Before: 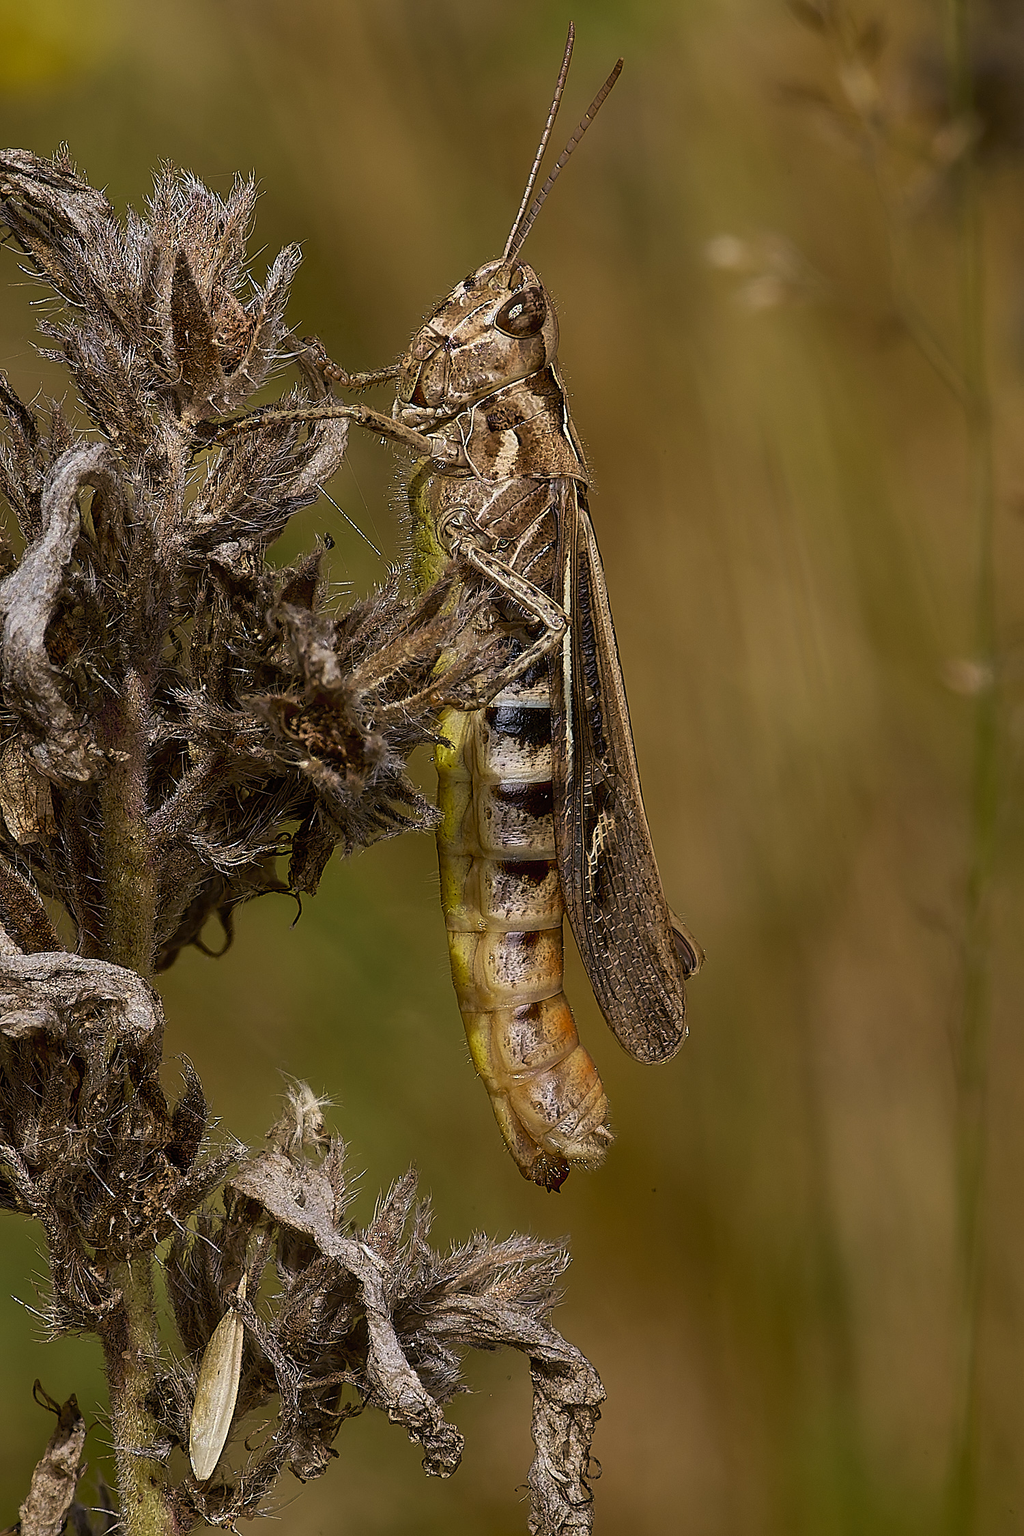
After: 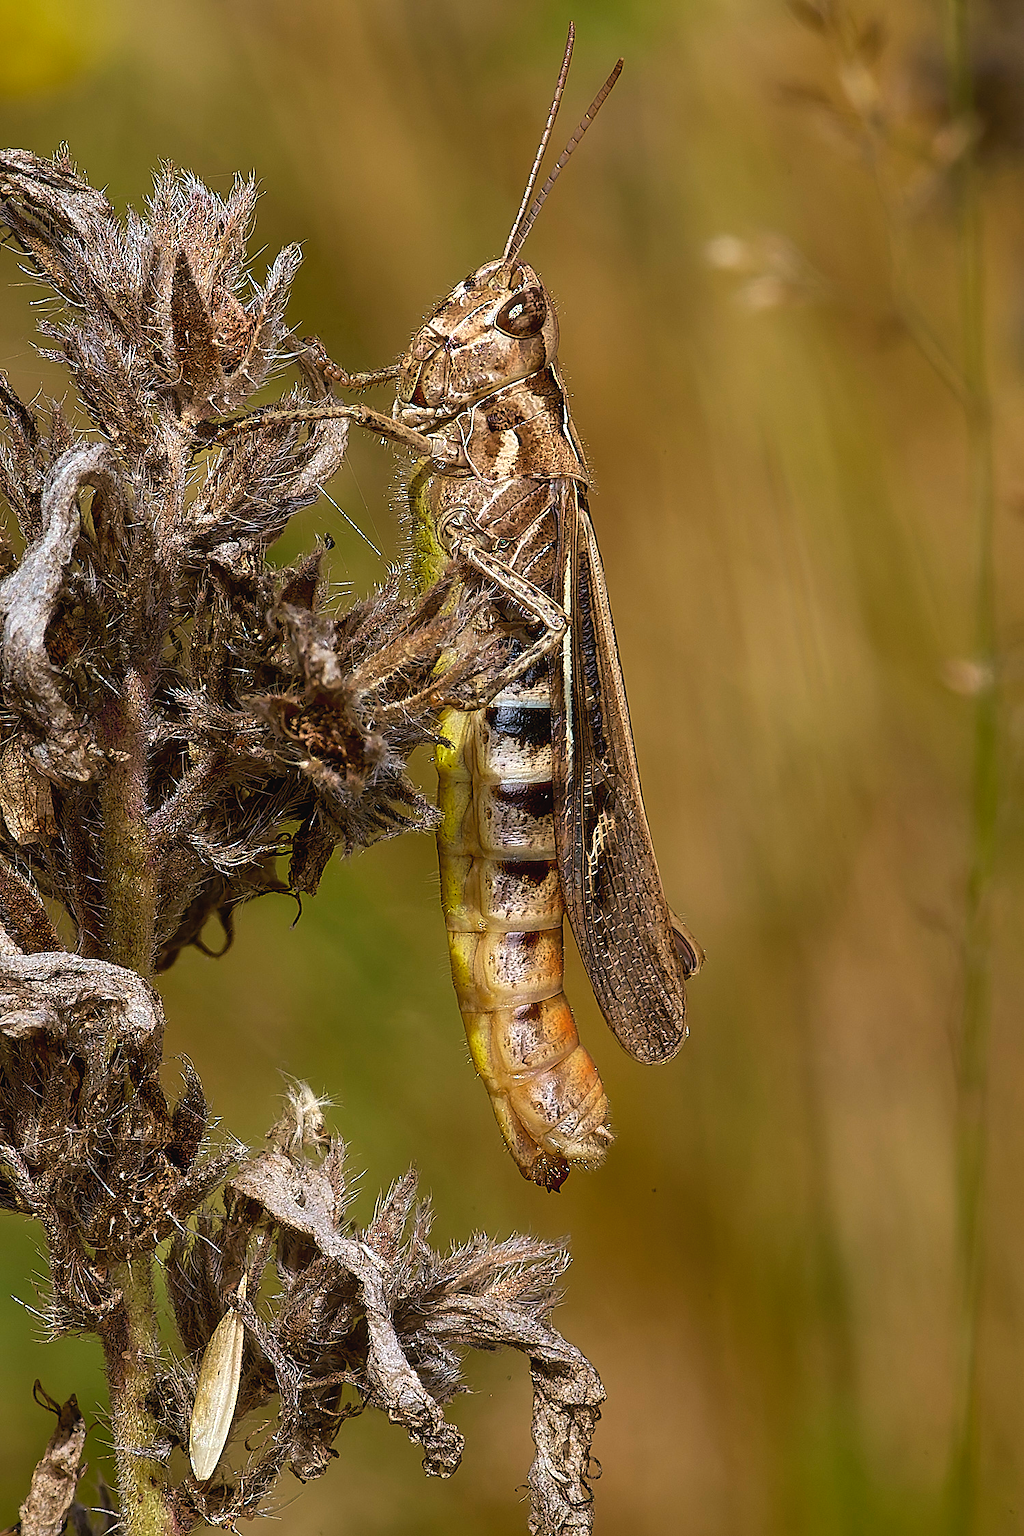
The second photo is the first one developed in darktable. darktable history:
color calibration: output R [1.003, 0.027, -0.041, 0], output G [-0.018, 1.043, -0.038, 0], output B [0.071, -0.086, 1.017, 0], illuminant as shot in camera, x 0.359, y 0.362, temperature 4570.54 K
exposure: black level correction -0.002, exposure 0.54 EV, compensate highlight preservation false
